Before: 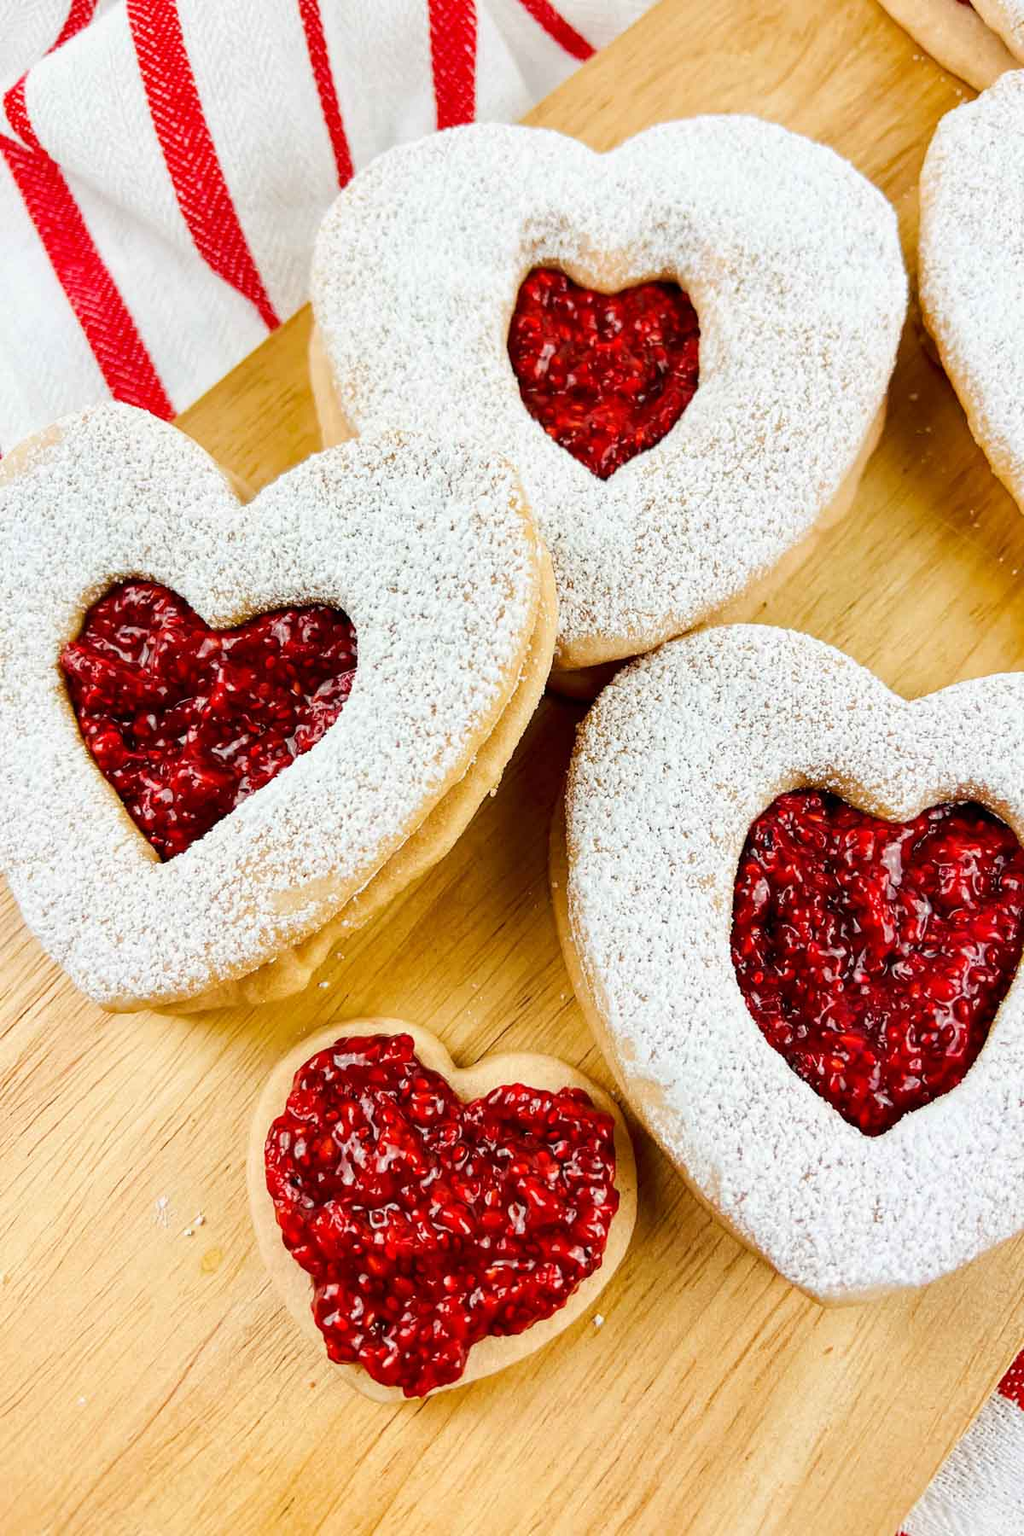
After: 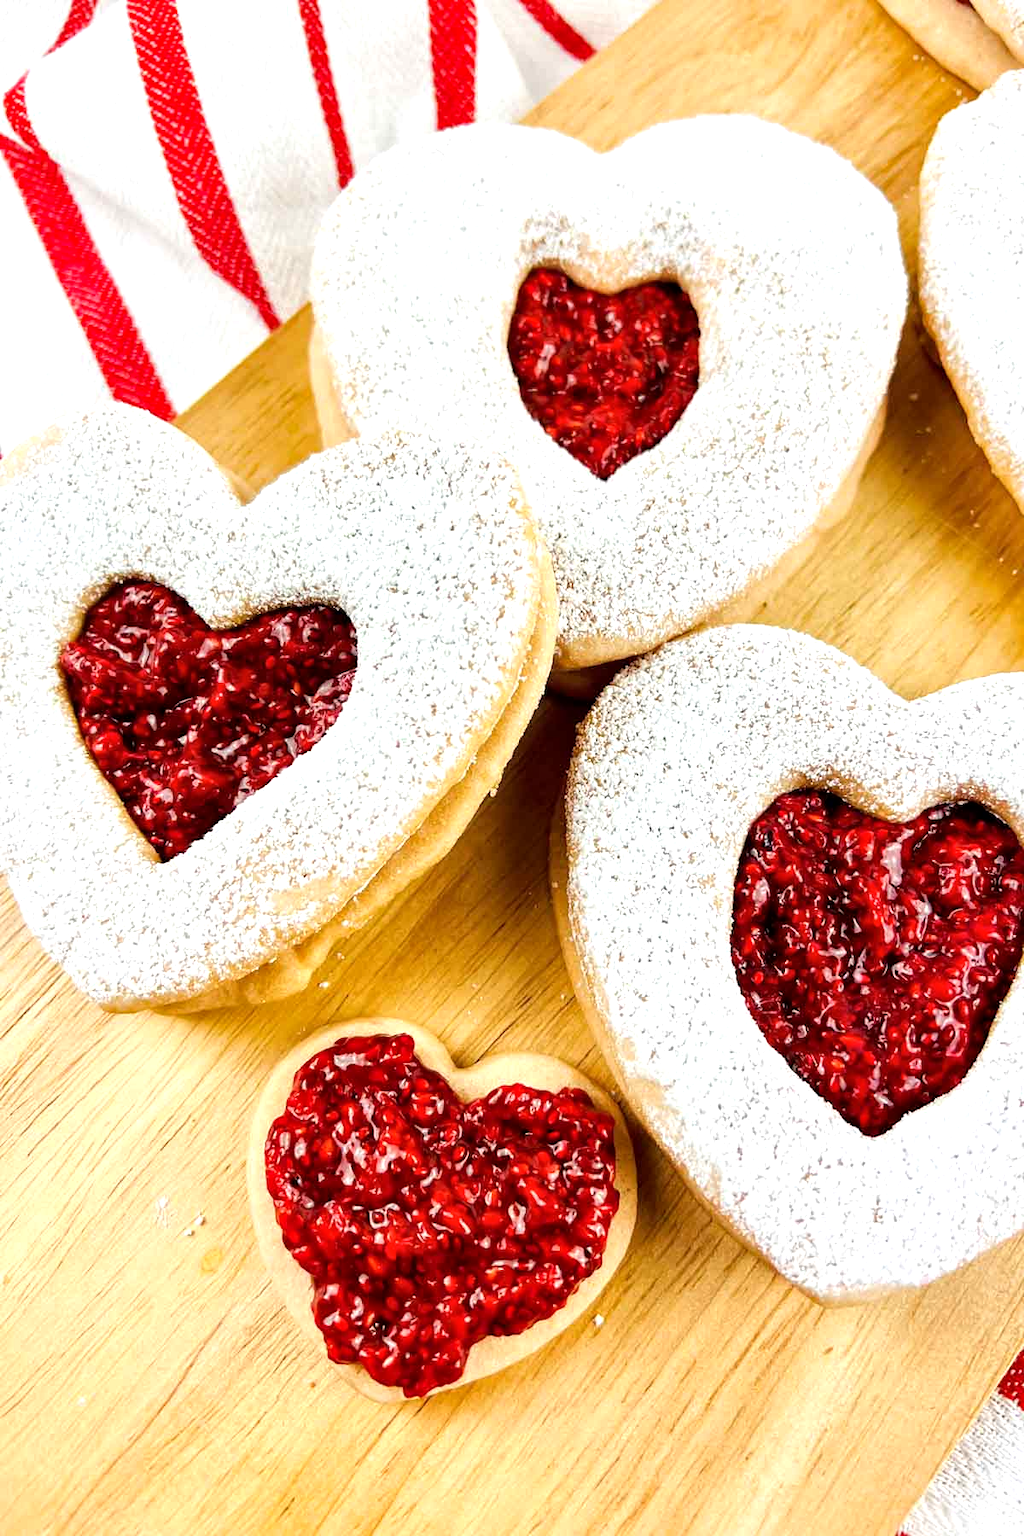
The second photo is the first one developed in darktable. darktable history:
tone equalizer: -8 EV -0.399 EV, -7 EV -0.376 EV, -6 EV -0.318 EV, -5 EV -0.216 EV, -3 EV 0.245 EV, -2 EV 0.352 EV, -1 EV 0.392 EV, +0 EV 0.426 EV
local contrast: mode bilateral grid, contrast 20, coarseness 50, detail 120%, midtone range 0.2
levels: gray 59.34%
